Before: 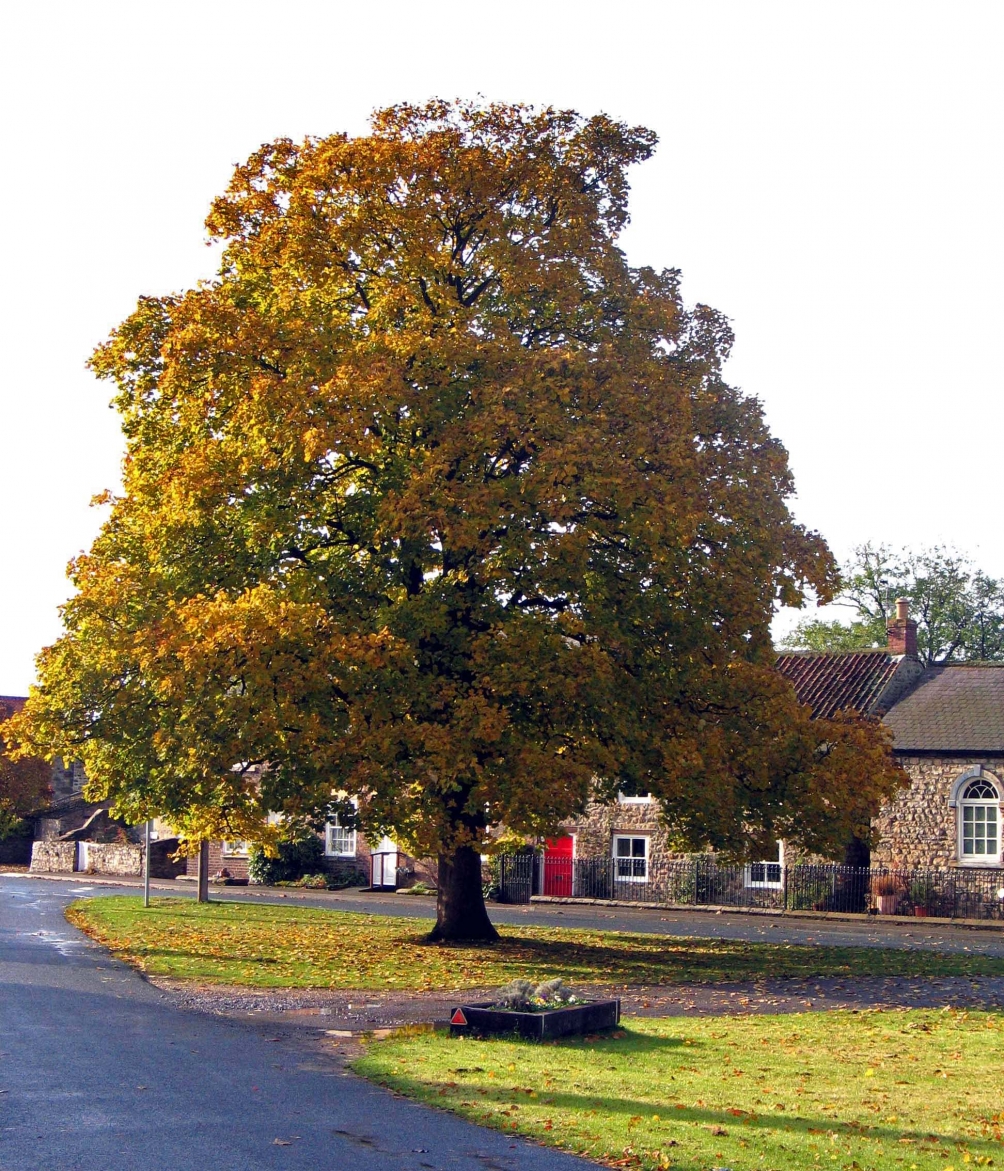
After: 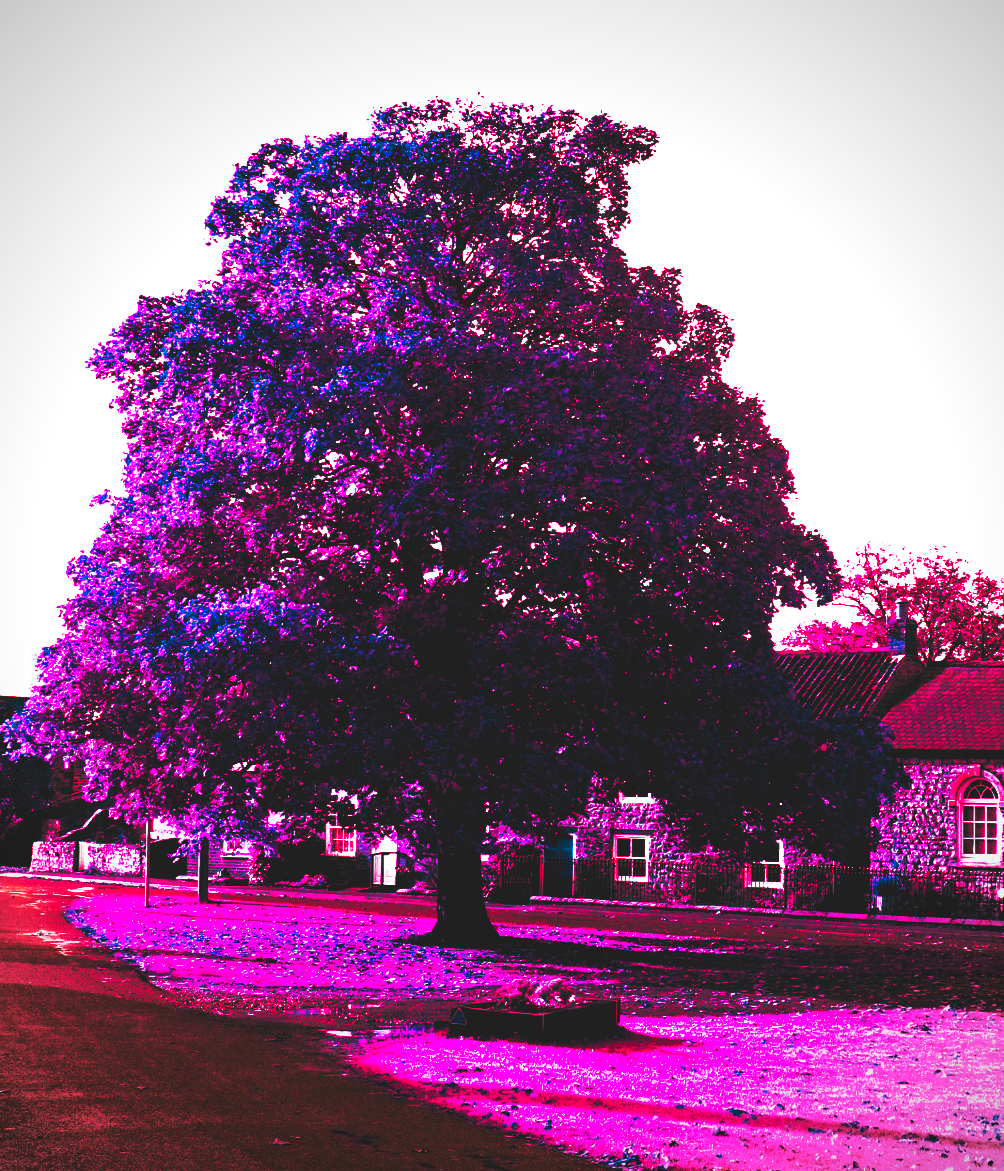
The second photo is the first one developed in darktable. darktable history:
color balance rgb: shadows lift › luminance -18.76%, shadows lift › chroma 35.44%, power › luminance -3.76%, power › hue 142.17°, highlights gain › chroma 7.5%, highlights gain › hue 184.75°, global offset › luminance -0.52%, global offset › chroma 0.91%, global offset › hue 173.36°, shadows fall-off 300%, white fulcrum 2 EV, highlights fall-off 300%, linear chroma grading › shadows 17.19%, linear chroma grading › highlights 61.12%, linear chroma grading › global chroma 50%, hue shift -150.52°, perceptual brilliance grading › global brilliance 12%, mask middle-gray fulcrum 100%, contrast gray fulcrum 38.43%, contrast 35.15%, saturation formula JzAzBz (2021)
base curve: curves: ch0 [(0, 0.015) (0.085, 0.116) (0.134, 0.298) (0.19, 0.545) (0.296, 0.764) (0.599, 0.982) (1, 1)], preserve colors none
vignetting: fall-off radius 60.92%
